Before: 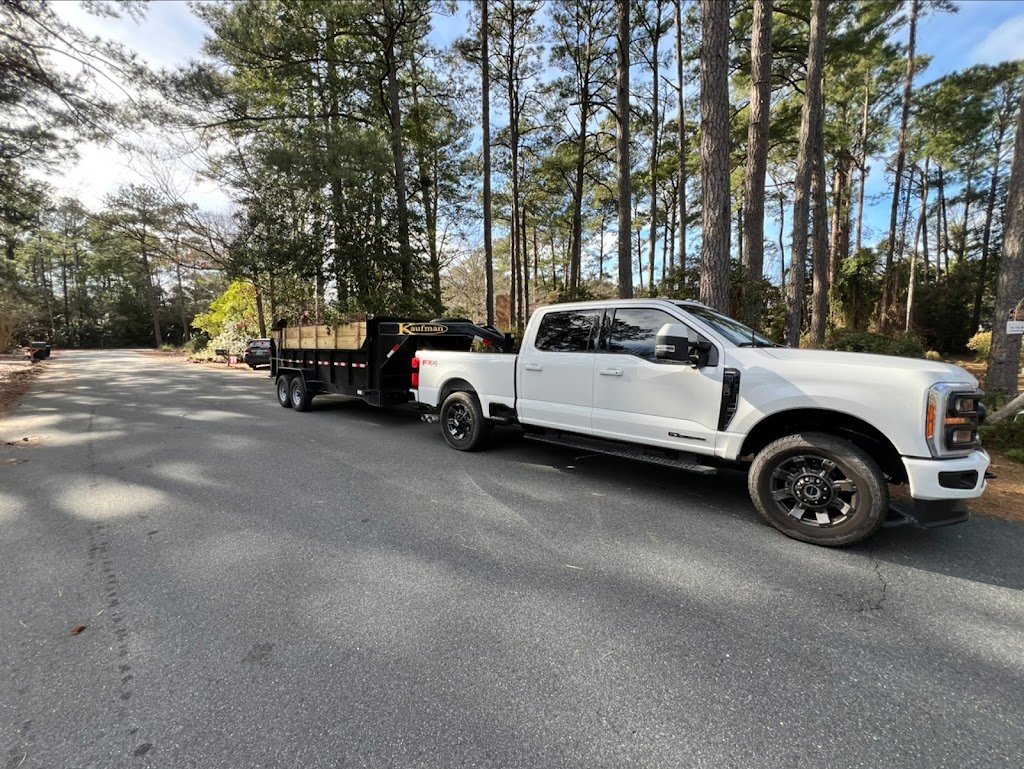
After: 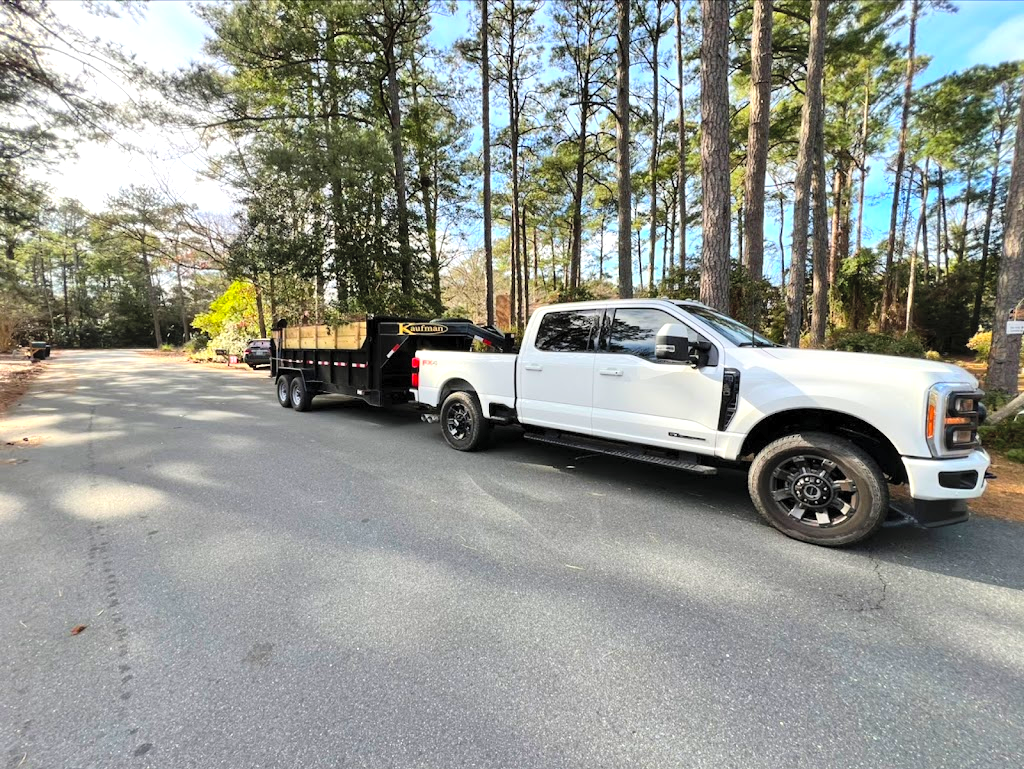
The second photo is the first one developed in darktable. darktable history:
contrast brightness saturation: contrast 0.069, brightness 0.174, saturation 0.399
tone equalizer: -8 EV -0.4 EV, -7 EV -0.375 EV, -6 EV -0.346 EV, -5 EV -0.191 EV, -3 EV 0.243 EV, -2 EV 0.345 EV, -1 EV 0.4 EV, +0 EV 0.443 EV, mask exposure compensation -0.499 EV
